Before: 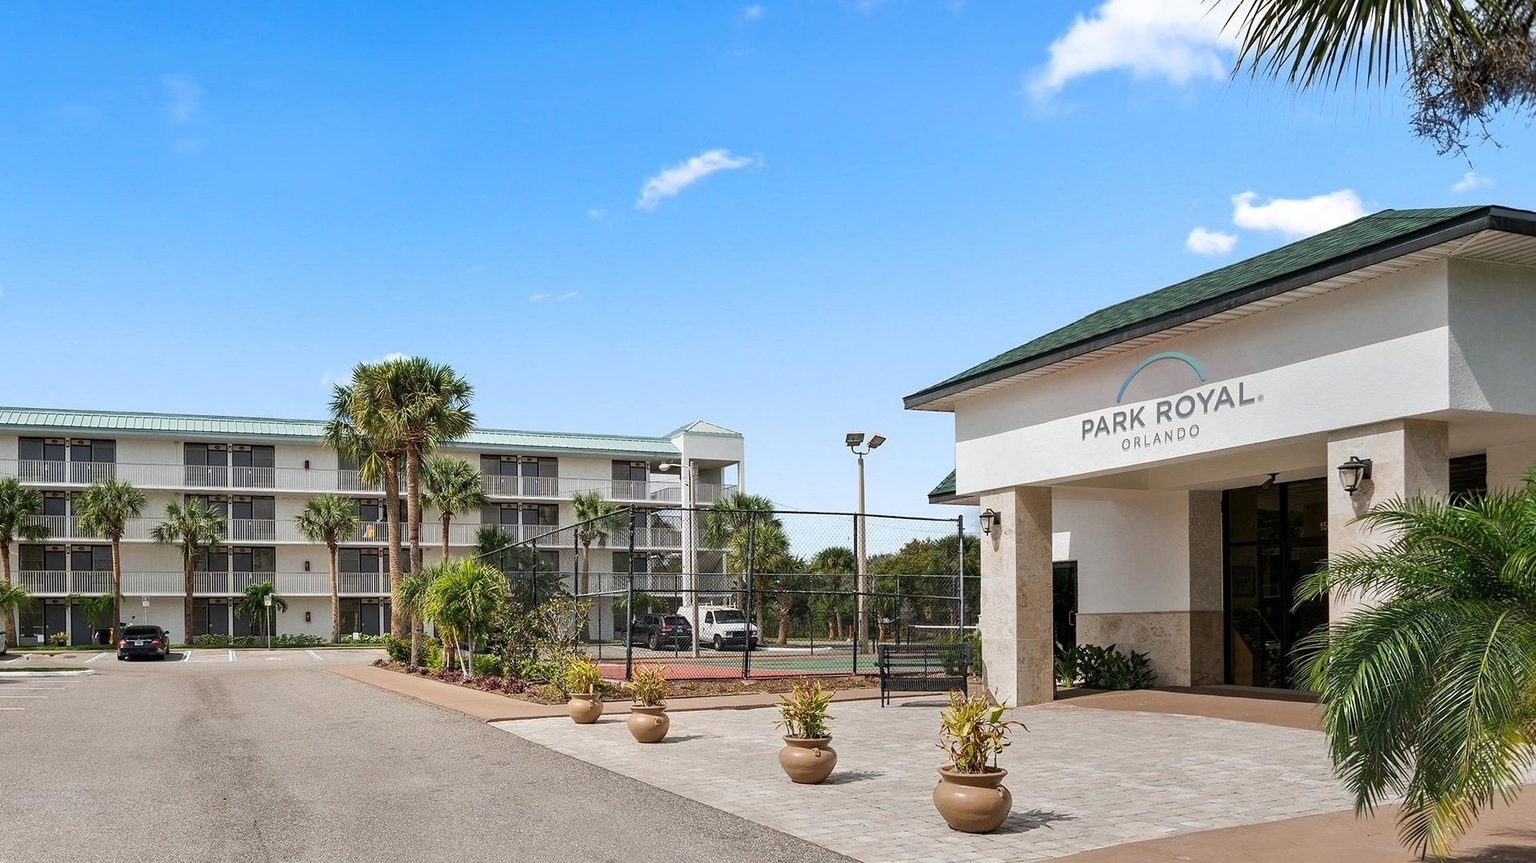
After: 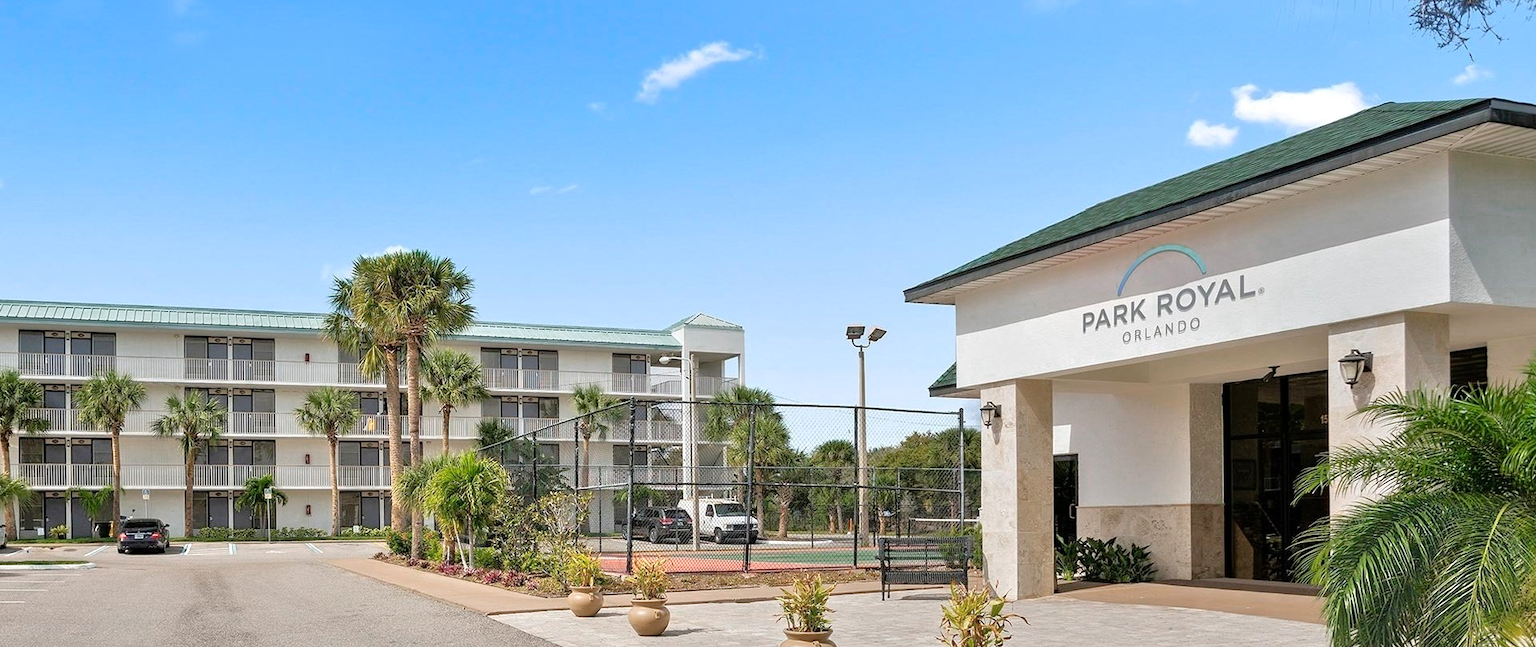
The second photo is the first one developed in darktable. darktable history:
crop and rotate: top 12.5%, bottom 12.5%
tone equalizer: -7 EV 0.15 EV, -6 EV 0.6 EV, -5 EV 1.15 EV, -4 EV 1.33 EV, -3 EV 1.15 EV, -2 EV 0.6 EV, -1 EV 0.15 EV, mask exposure compensation -0.5 EV
color zones: curves: ch0 [(0, 0.558) (0.143, 0.548) (0.286, 0.447) (0.429, 0.259) (0.571, 0.5) (0.714, 0.5) (0.857, 0.593) (1, 0.558)]; ch1 [(0, 0.543) (0.01, 0.544) (0.12, 0.492) (0.248, 0.458) (0.5, 0.534) (0.748, 0.5) (0.99, 0.469) (1, 0.543)]; ch2 [(0, 0.507) (0.143, 0.522) (0.286, 0.505) (0.429, 0.5) (0.571, 0.5) (0.714, 0.5) (0.857, 0.5) (1, 0.507)]
